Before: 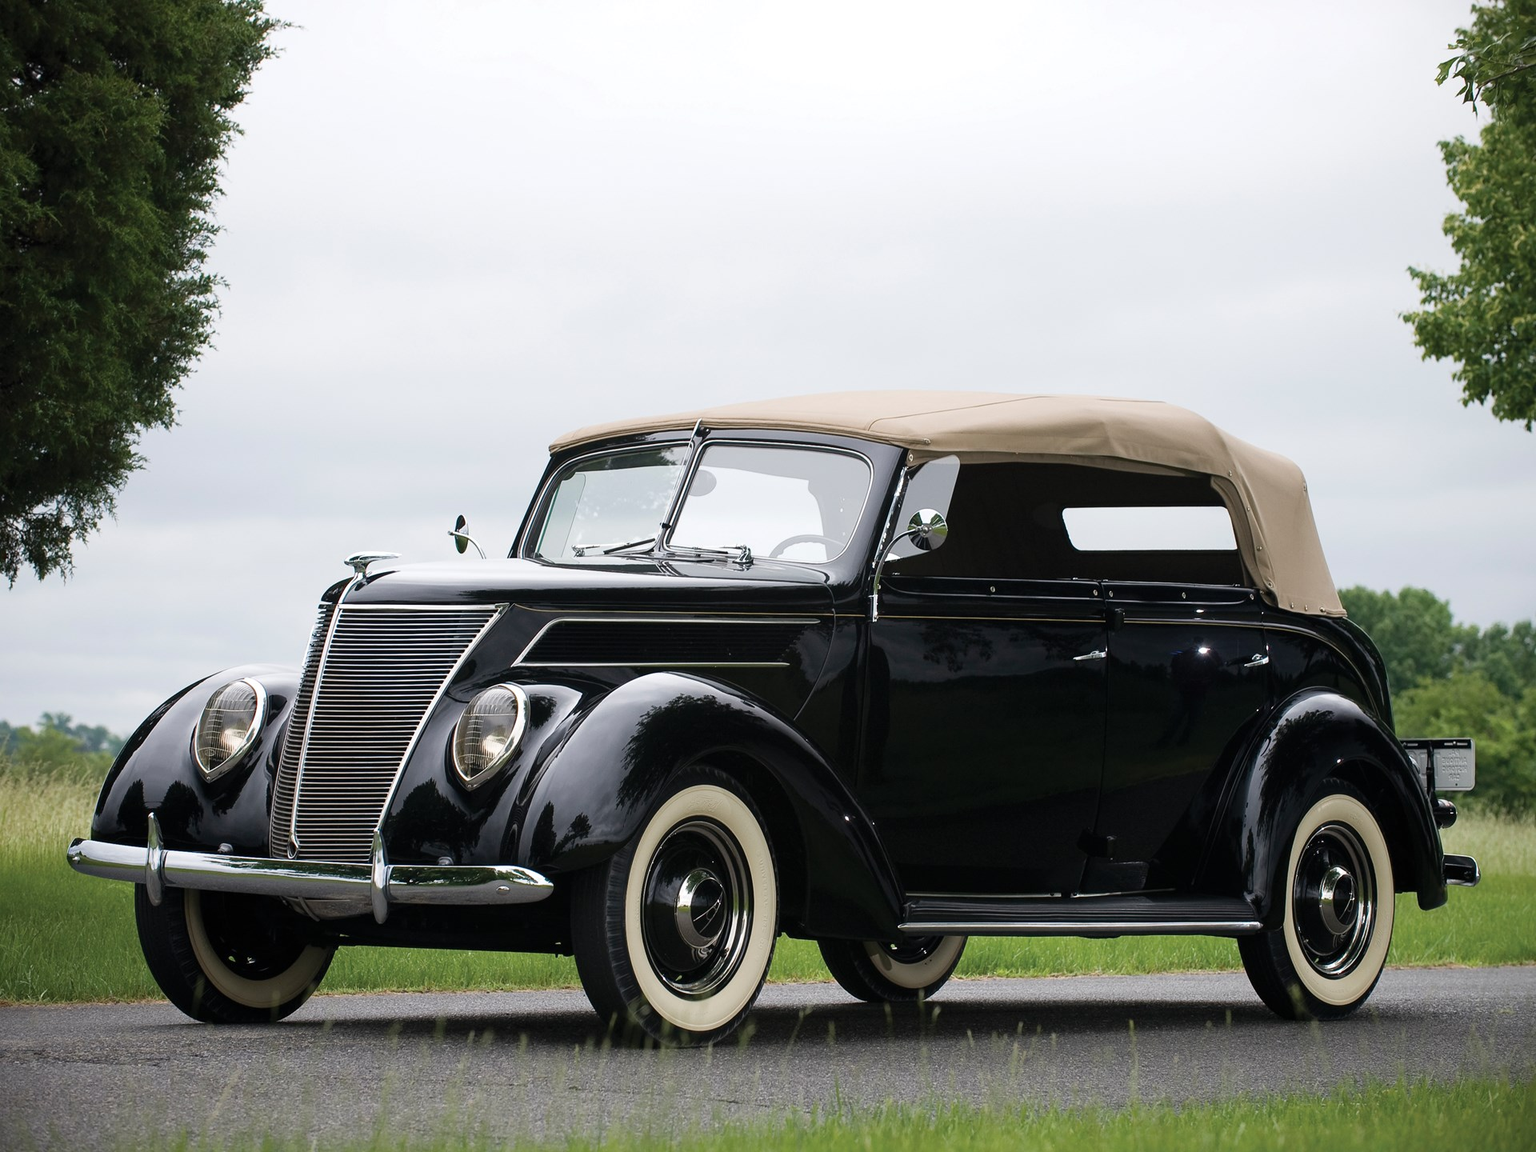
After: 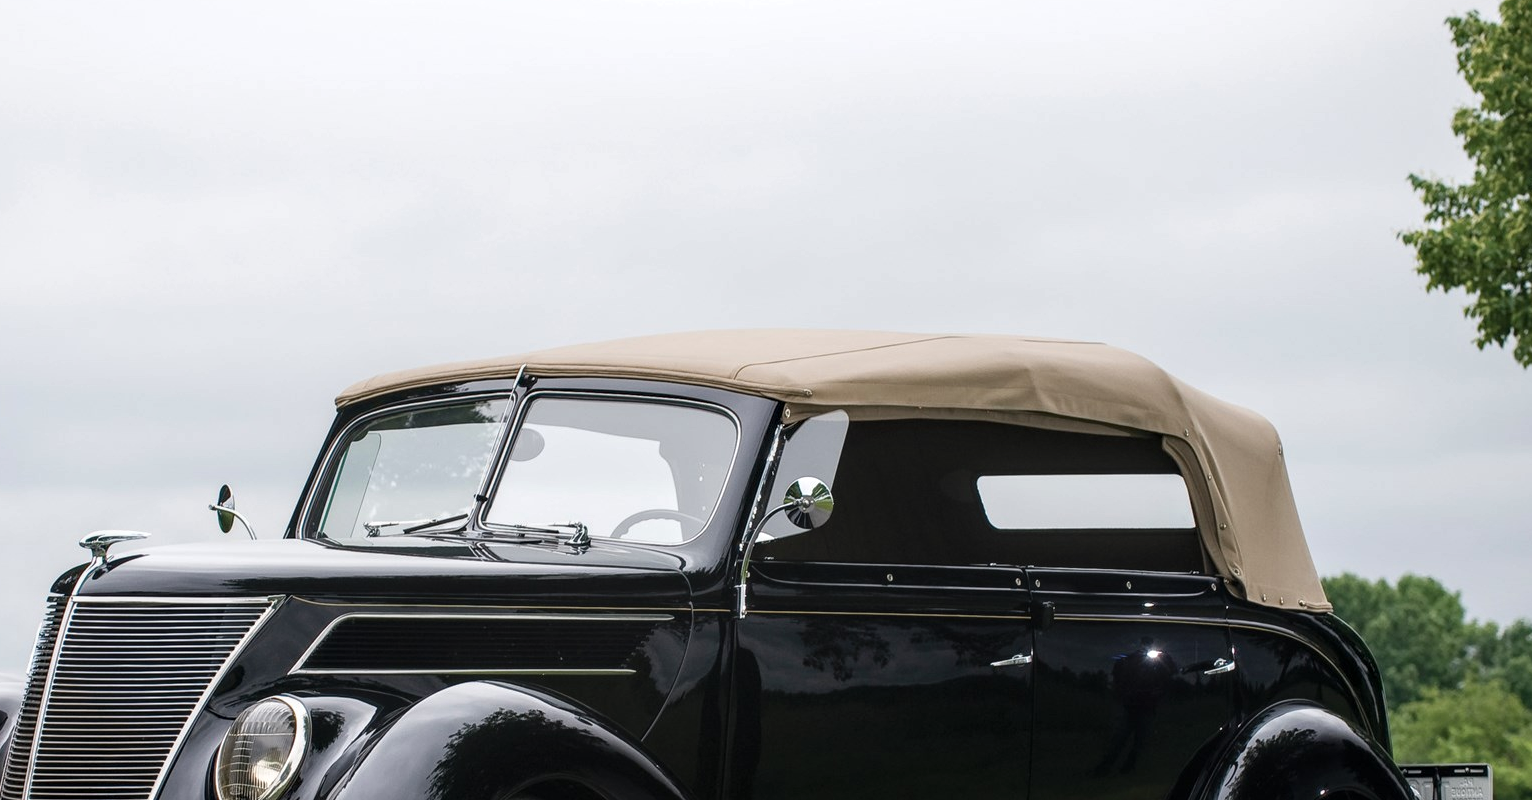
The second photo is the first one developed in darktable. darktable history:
local contrast: detail 130%
crop: left 18.302%, top 11.108%, right 1.885%, bottom 33.286%
